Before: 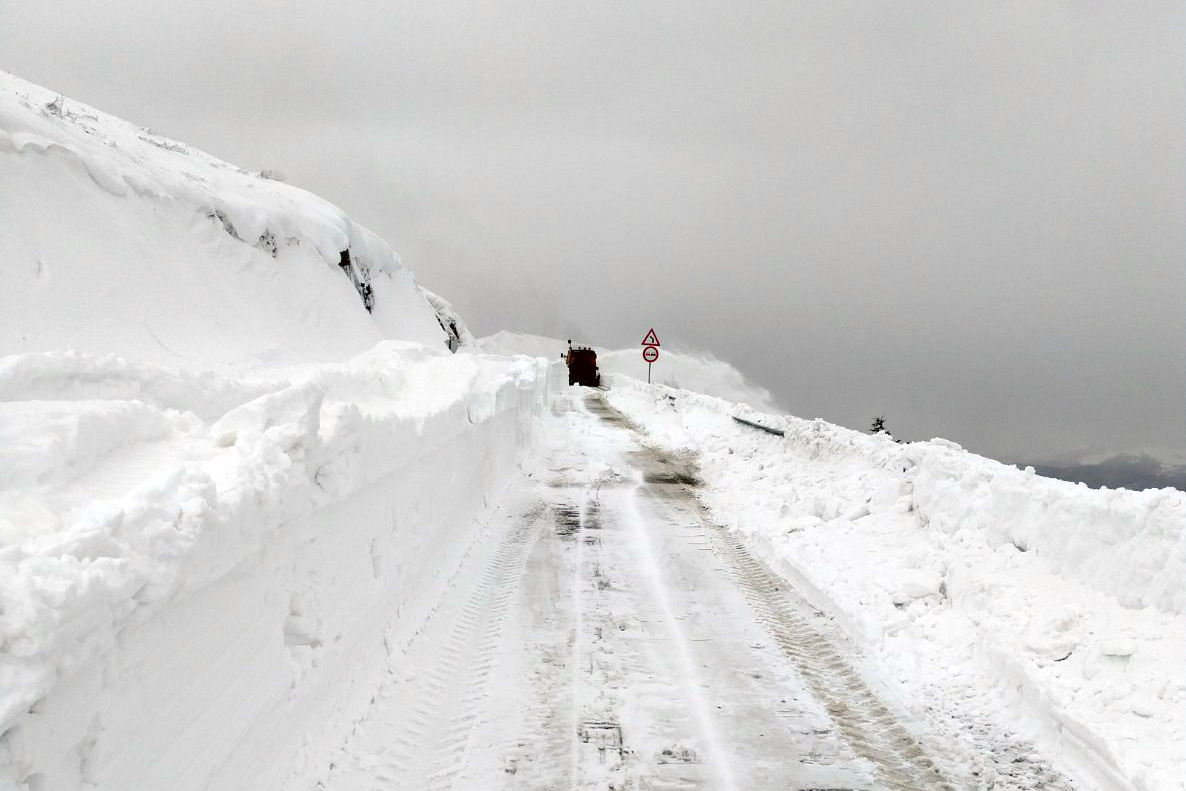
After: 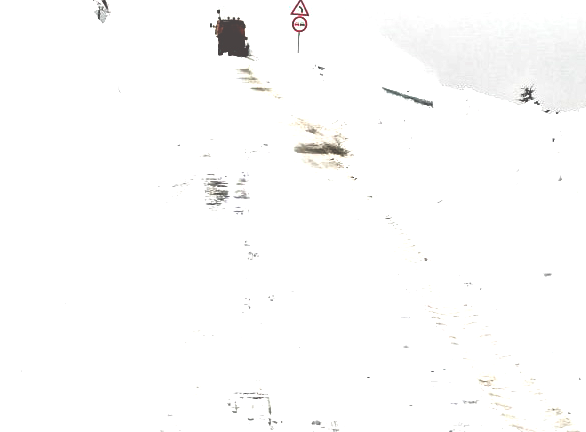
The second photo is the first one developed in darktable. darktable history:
exposure: black level correction -0.023, exposure 1.397 EV, compensate highlight preservation false
local contrast: mode bilateral grid, contrast 25, coarseness 60, detail 151%, midtone range 0.2
crop: left 29.672%, top 41.786%, right 20.851%, bottom 3.487%
